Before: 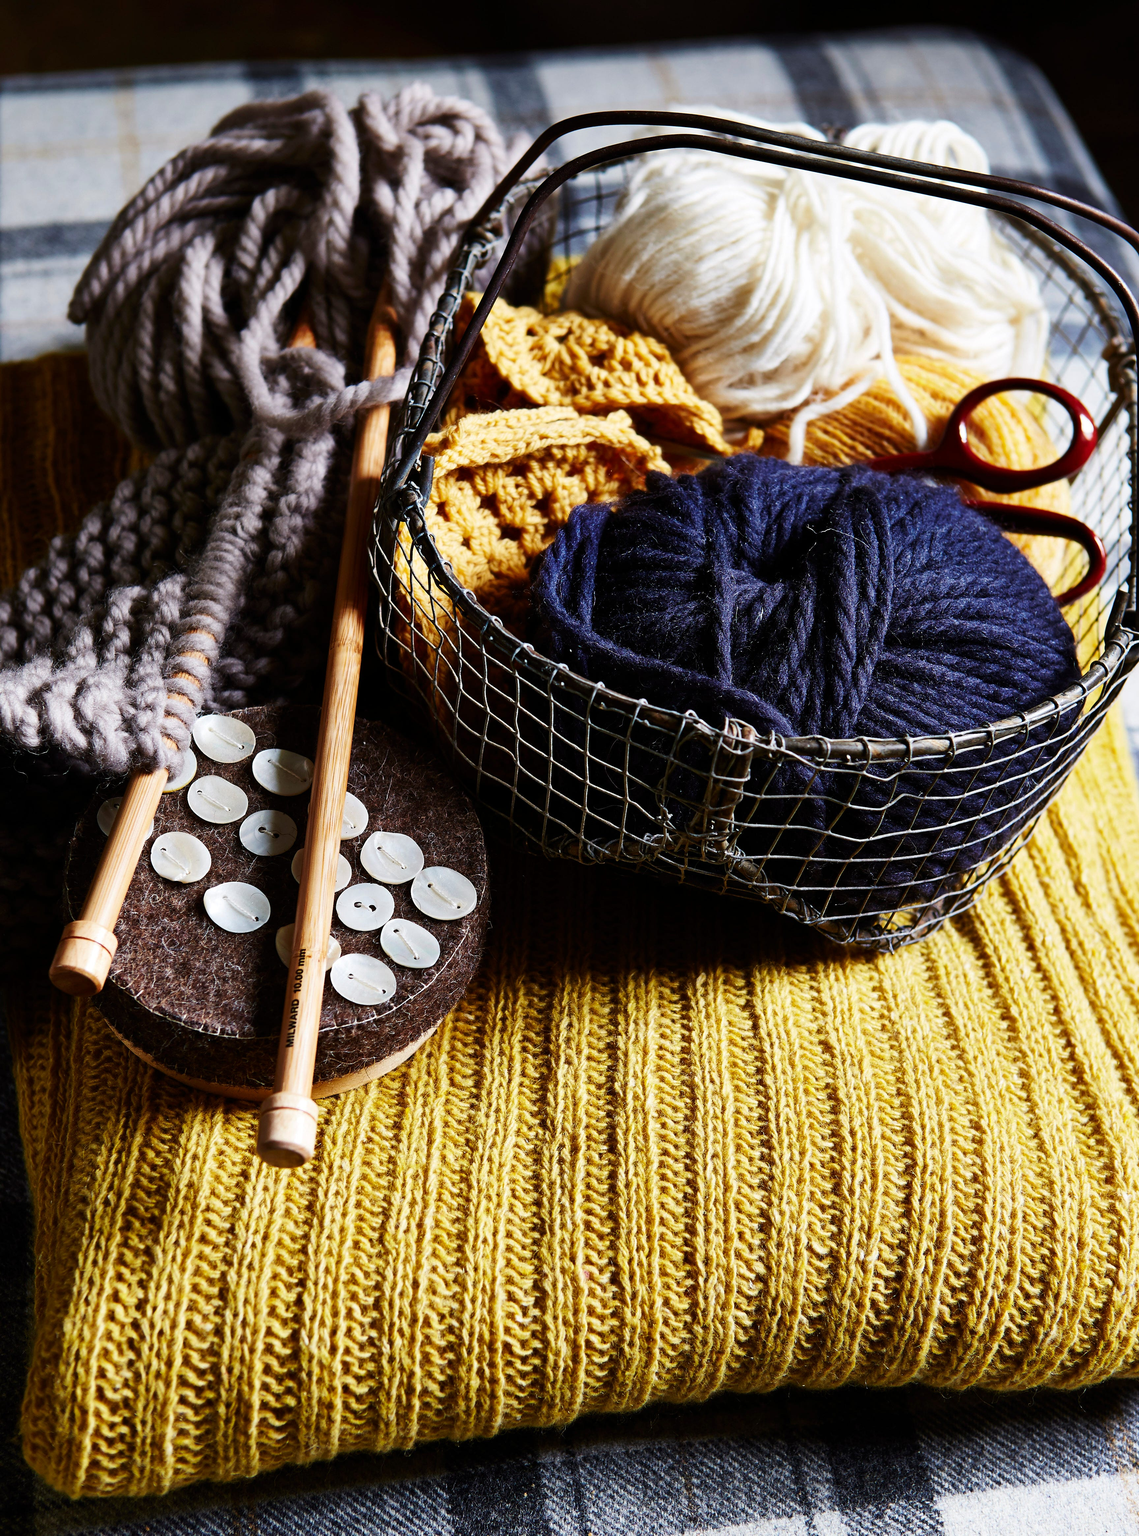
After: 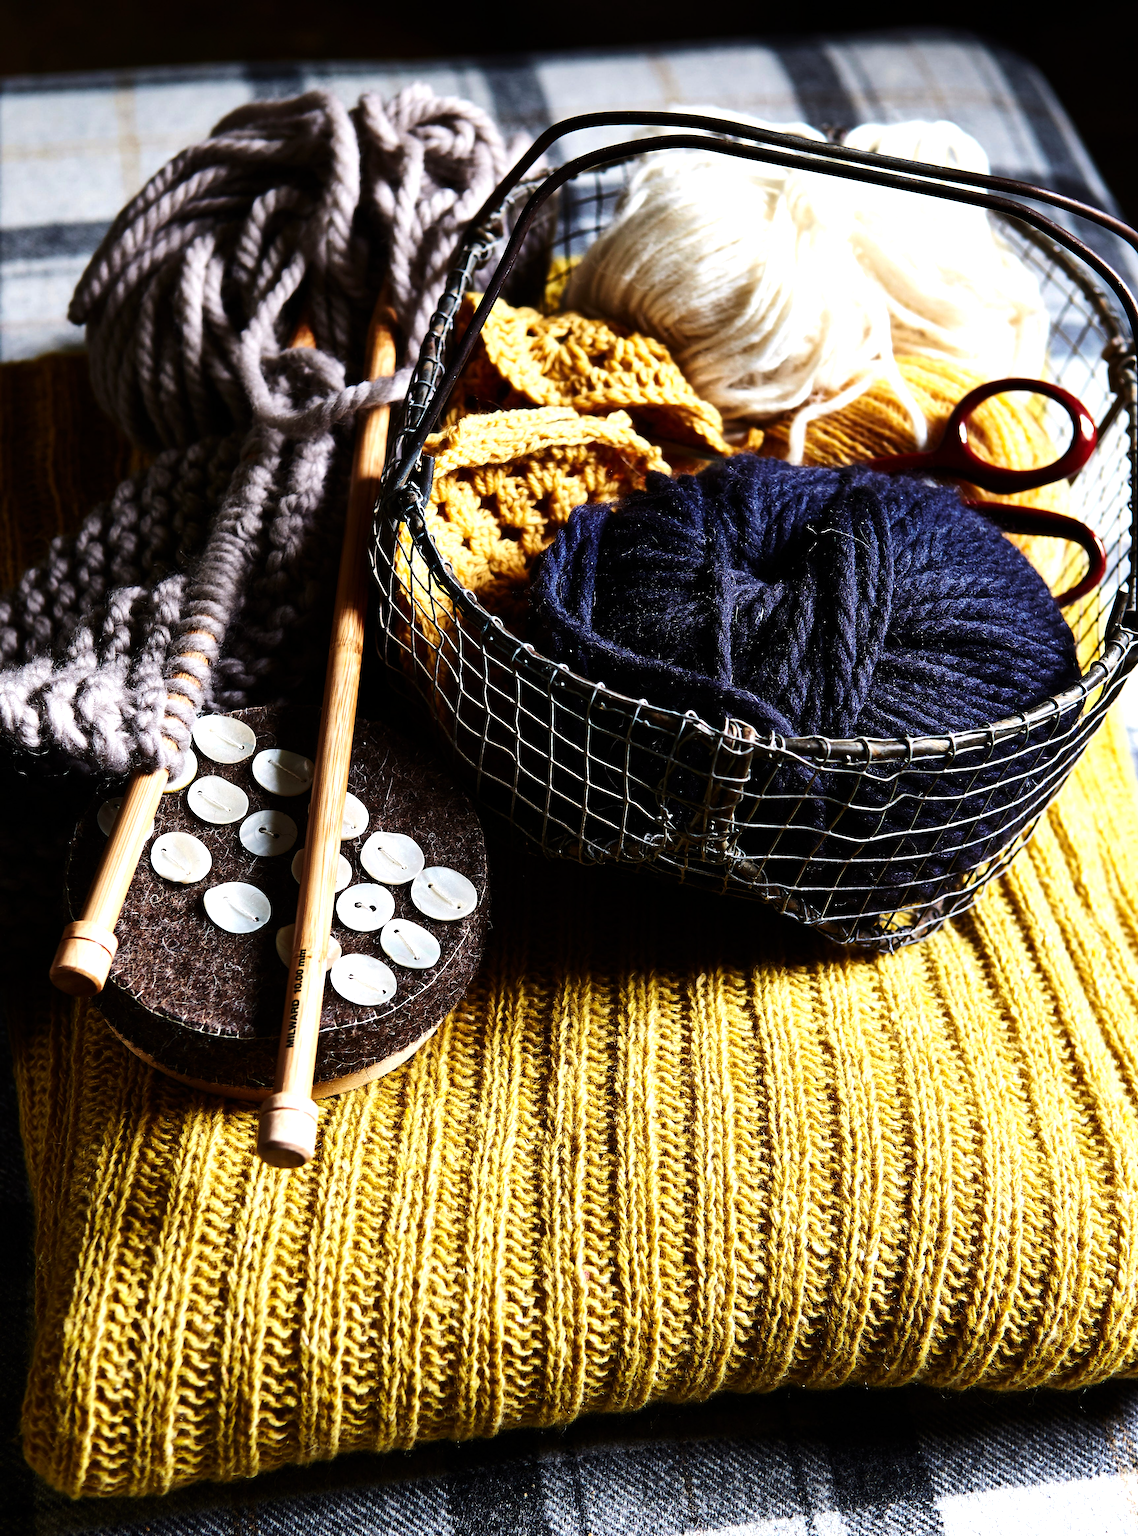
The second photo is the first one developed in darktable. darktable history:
exposure: exposure -0.144 EV, compensate highlight preservation false
tone equalizer: -8 EV -0.771 EV, -7 EV -0.728 EV, -6 EV -0.615 EV, -5 EV -0.419 EV, -3 EV 0.381 EV, -2 EV 0.6 EV, -1 EV 0.685 EV, +0 EV 0.778 EV, edges refinement/feathering 500, mask exposure compensation -1.57 EV, preserve details no
